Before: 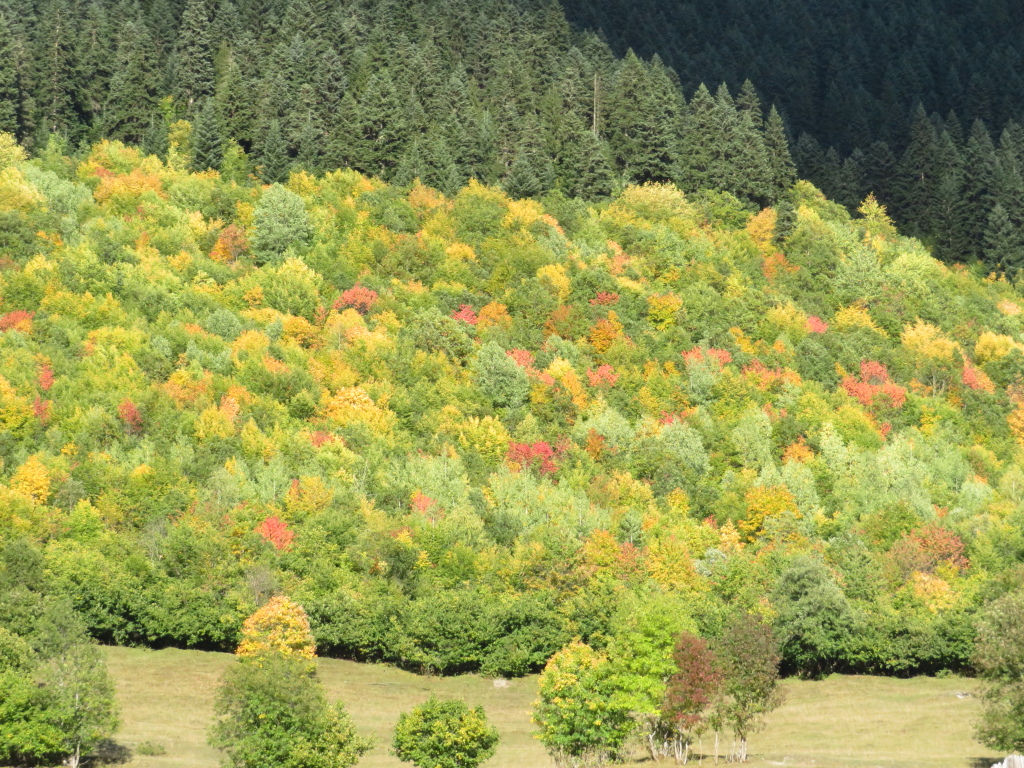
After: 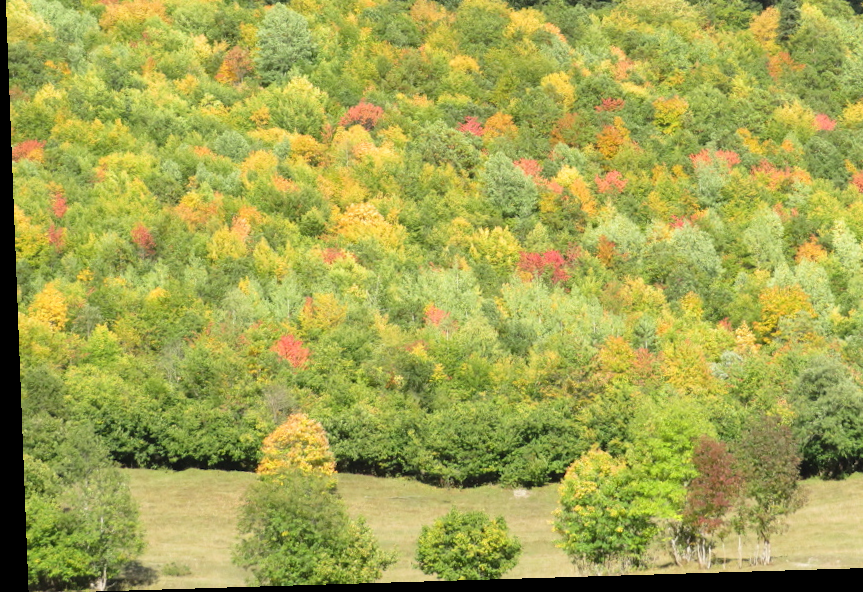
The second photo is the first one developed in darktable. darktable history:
crop: top 26.531%, right 17.959%
rotate and perspective: rotation -2.22°, lens shift (horizontal) -0.022, automatic cropping off
